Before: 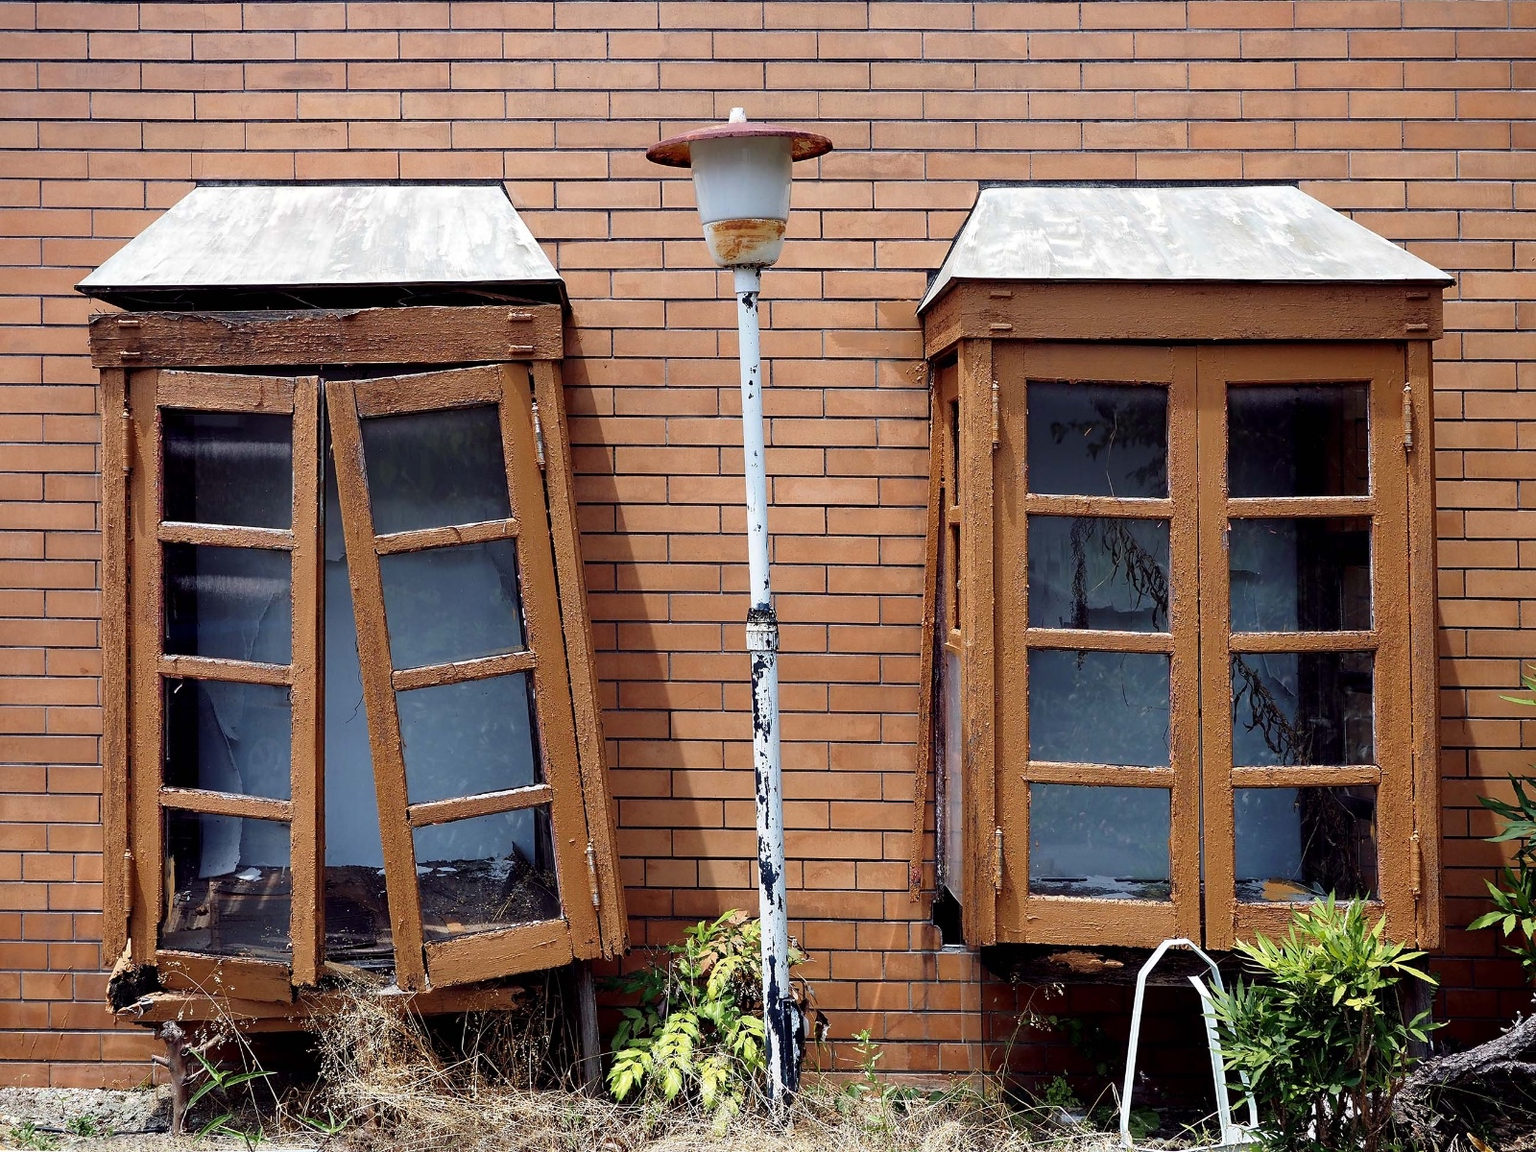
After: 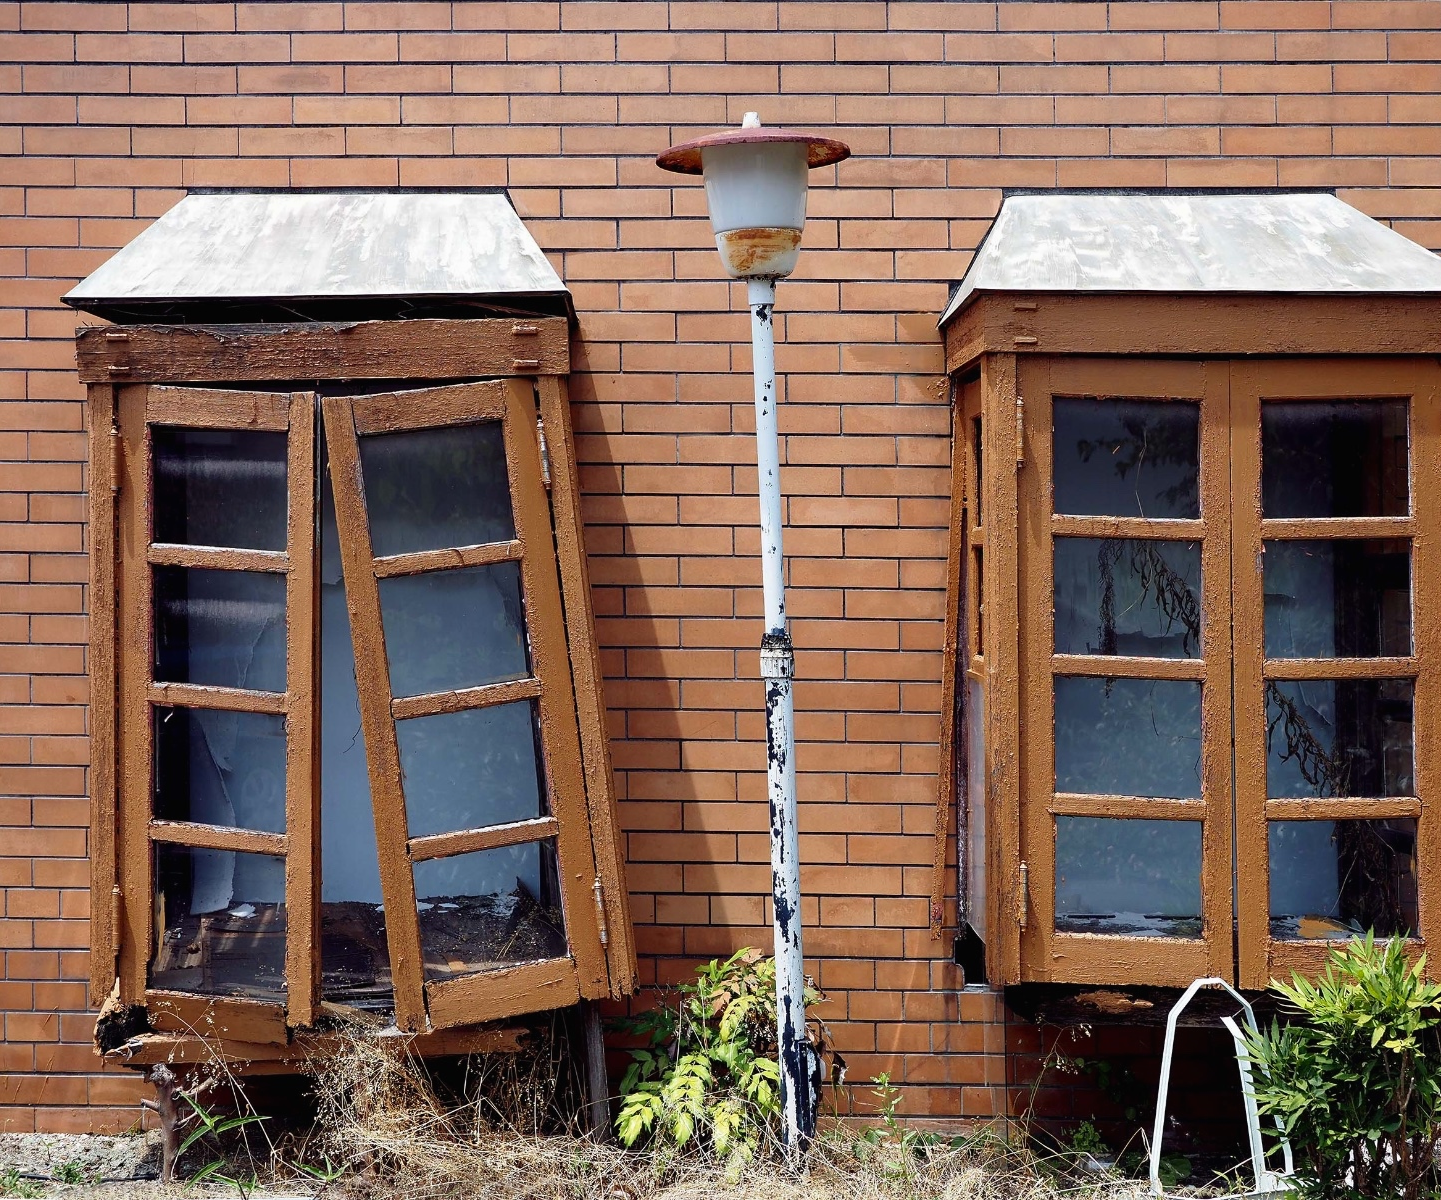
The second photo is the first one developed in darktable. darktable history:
contrast brightness saturation: contrast -0.02, brightness -0.01, saturation 0.03
crop and rotate: left 1.088%, right 8.807%
